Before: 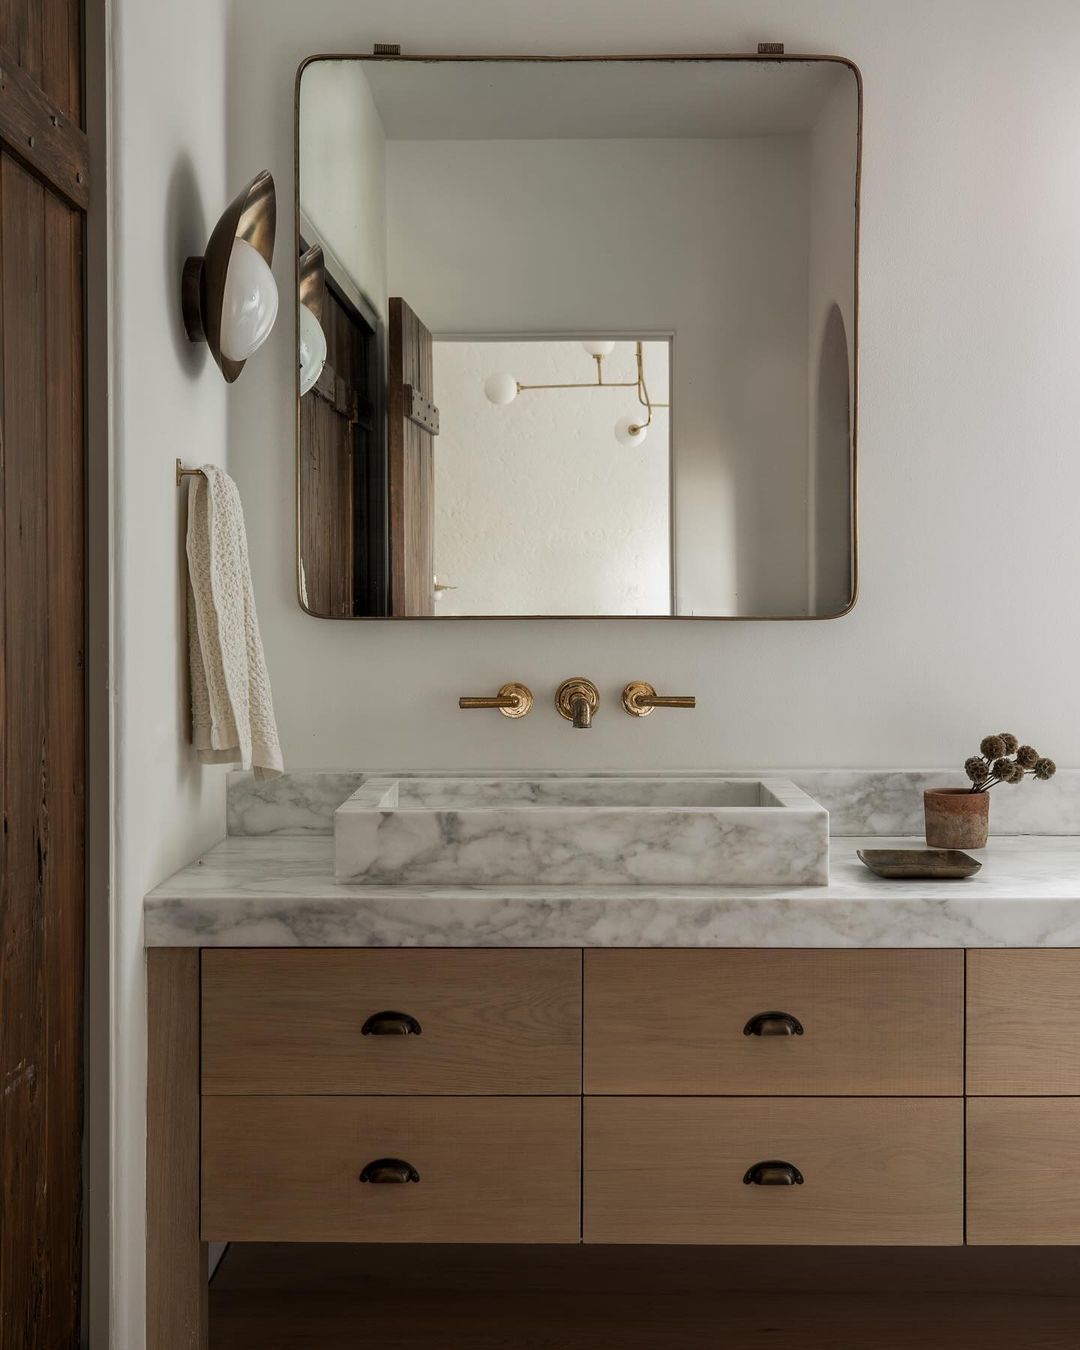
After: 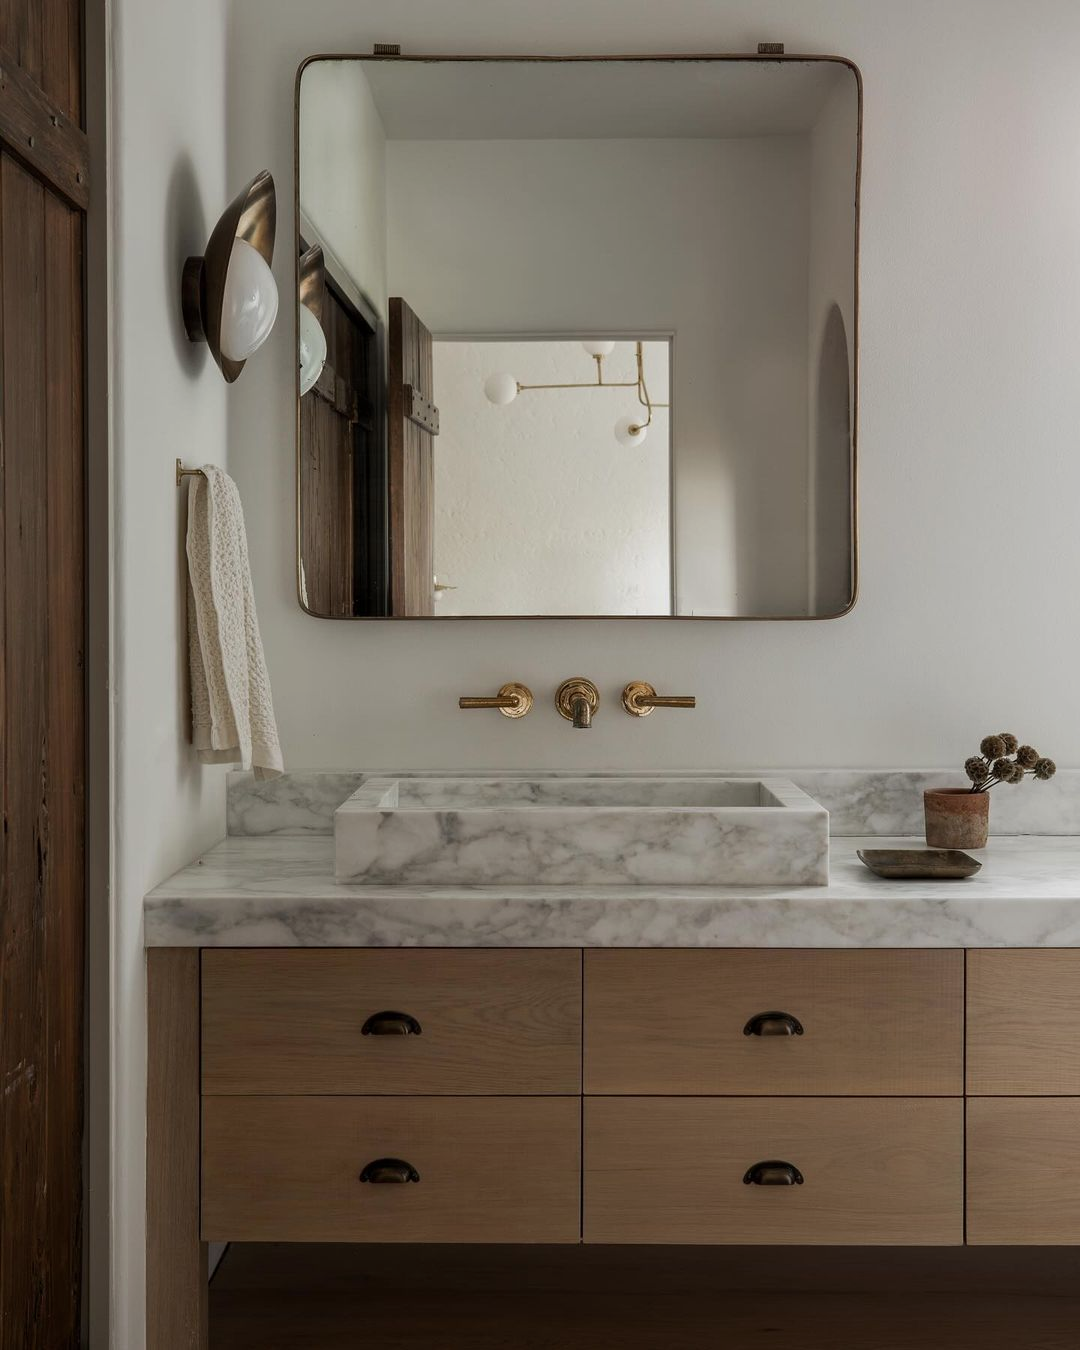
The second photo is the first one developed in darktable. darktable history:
exposure: exposure -0.21 EV, compensate exposure bias true, compensate highlight preservation false
